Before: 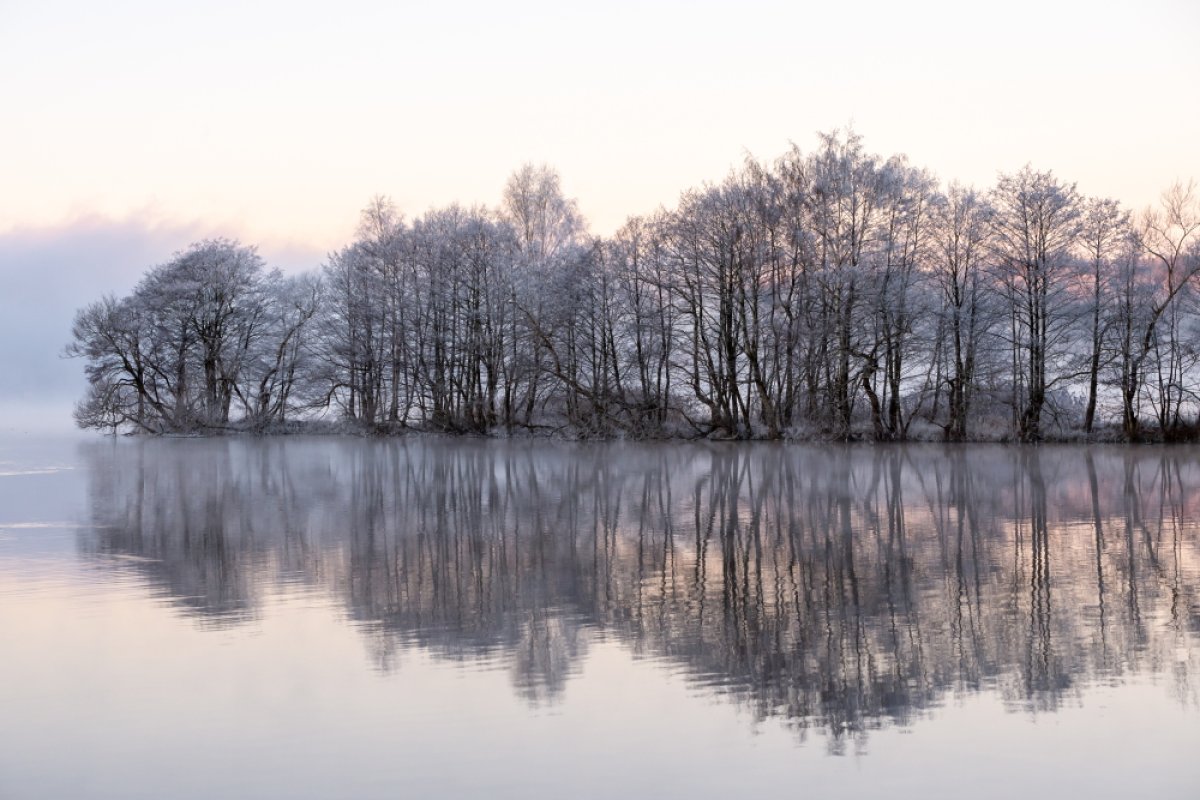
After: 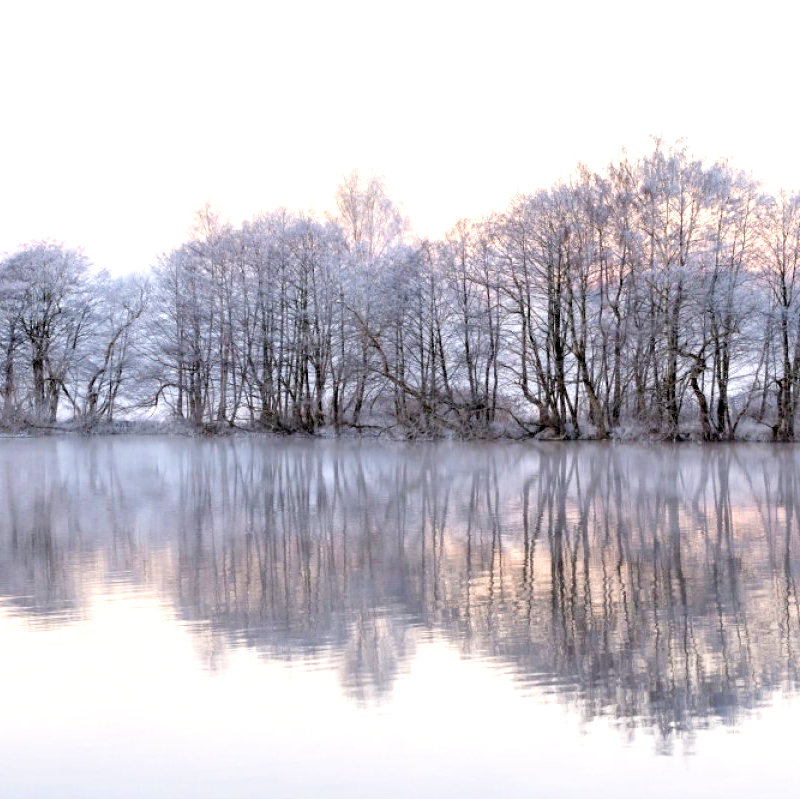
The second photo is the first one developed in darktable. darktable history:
crop and rotate: left 14.348%, right 18.945%
levels: levels [0.036, 0.364, 0.827]
